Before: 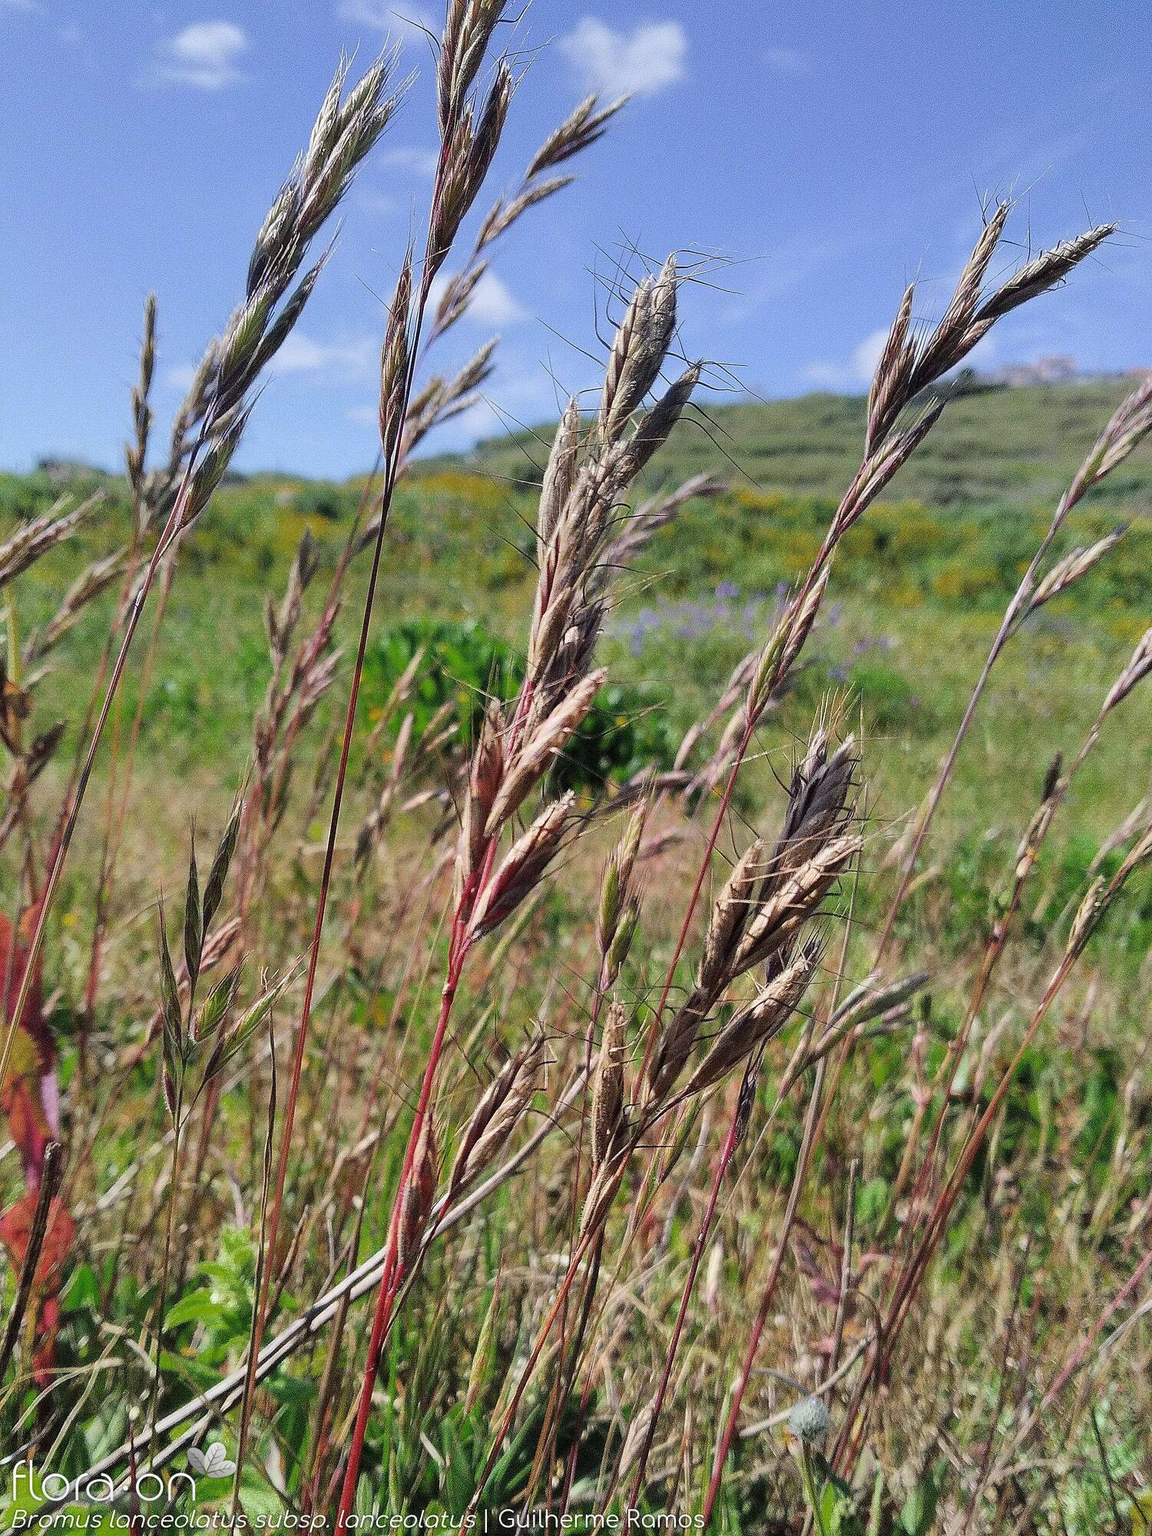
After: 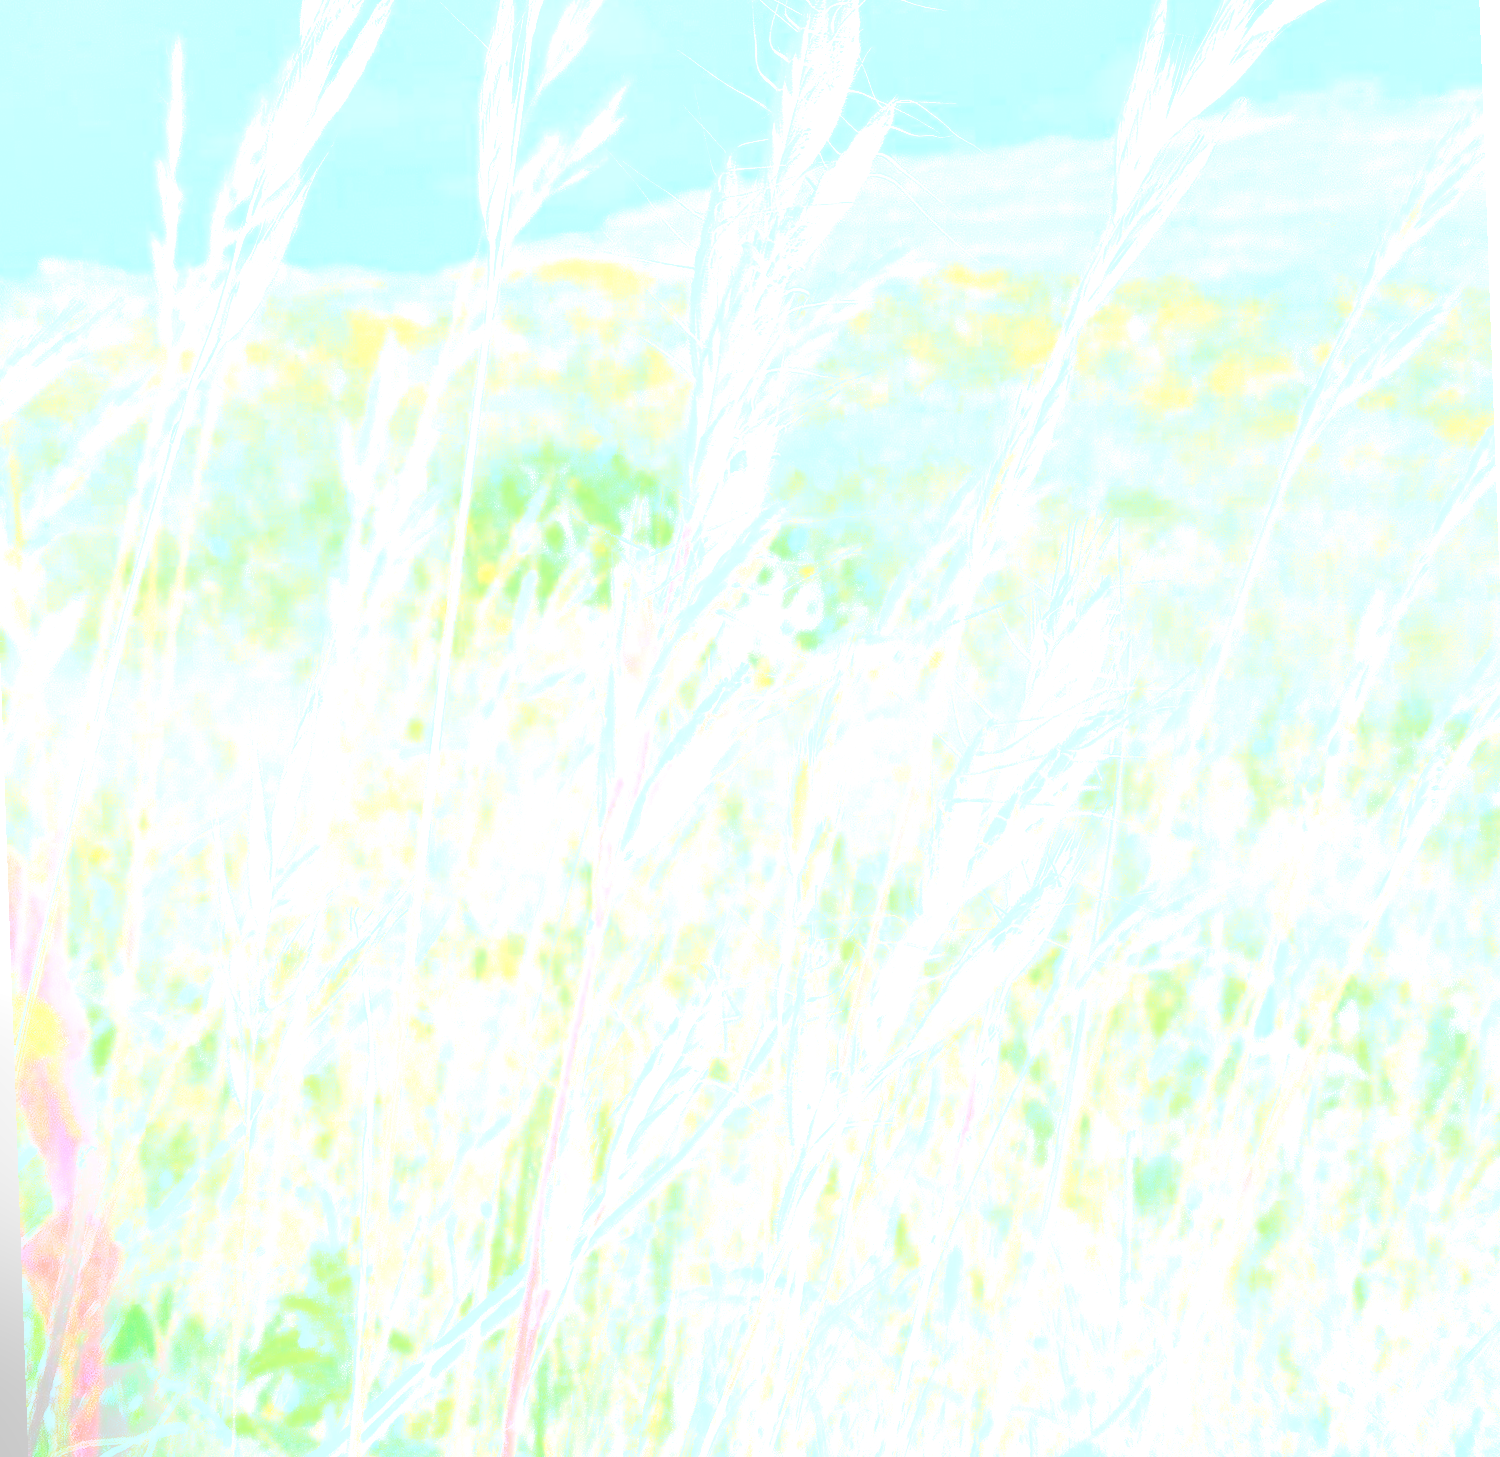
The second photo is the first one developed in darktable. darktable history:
crop and rotate: top 15.774%, bottom 5.506%
bloom: size 25%, threshold 5%, strength 90%
color correction: highlights a* -9.35, highlights b* -23.15
white balance: red 0.925, blue 1.046
rotate and perspective: rotation -2°, crop left 0.022, crop right 0.978, crop top 0.049, crop bottom 0.951
color balance rgb: global vibrance -1%, saturation formula JzAzBz (2021)
base curve: curves: ch0 [(0, 0) (0.028, 0.03) (0.121, 0.232) (0.46, 0.748) (0.859, 0.968) (1, 1)], preserve colors none
